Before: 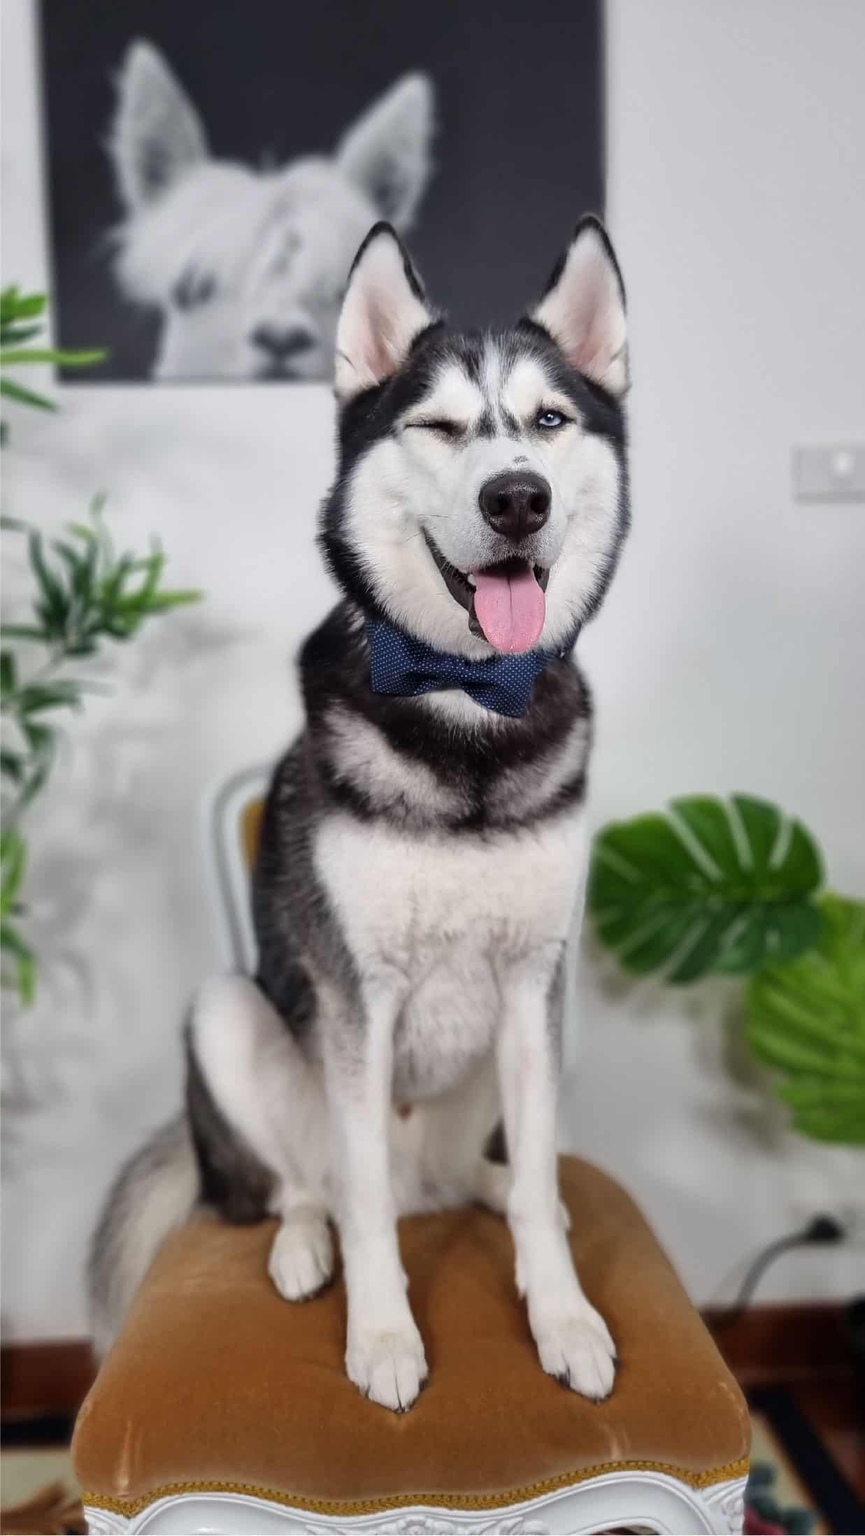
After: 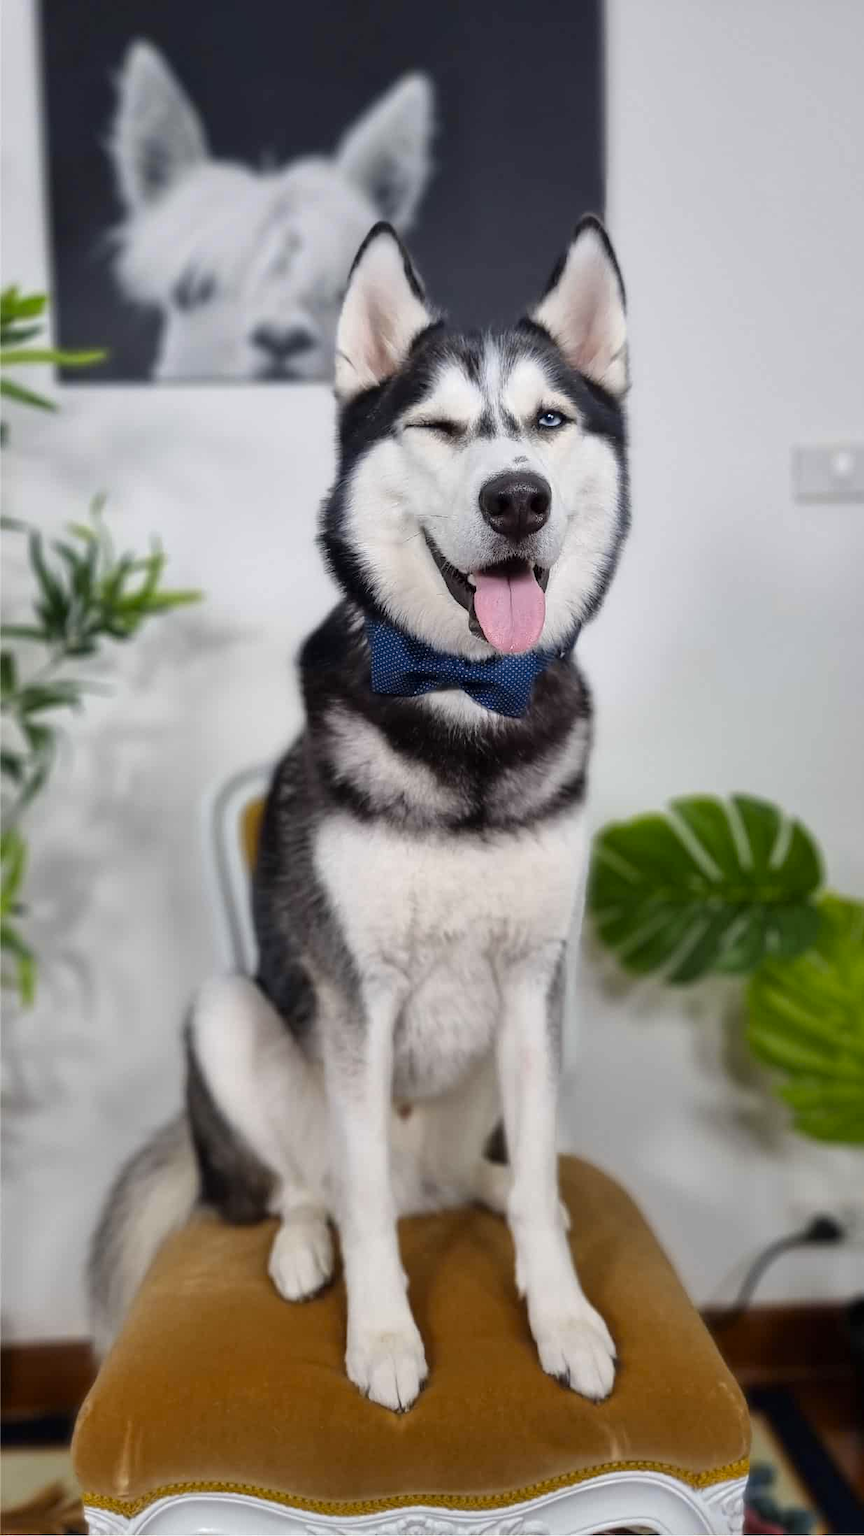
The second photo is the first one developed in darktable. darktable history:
rotate and perspective: automatic cropping off
color contrast: green-magenta contrast 0.85, blue-yellow contrast 1.25, unbound 0
